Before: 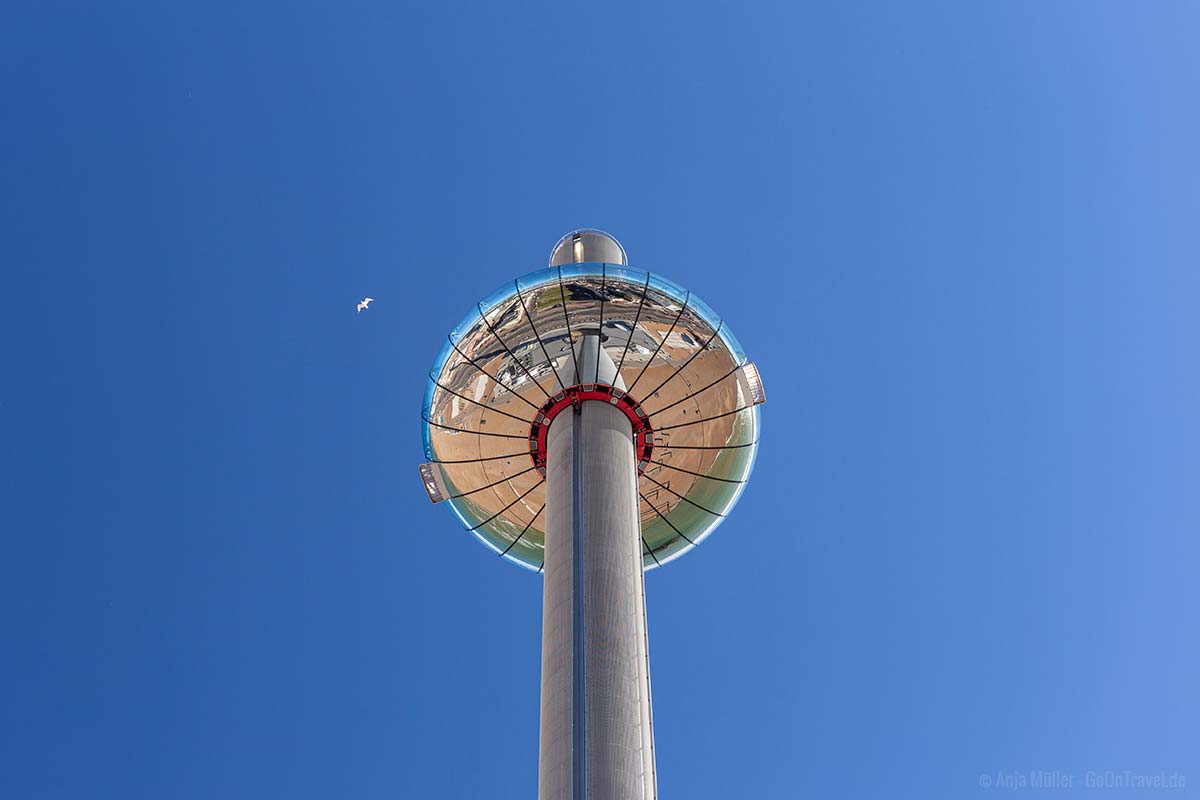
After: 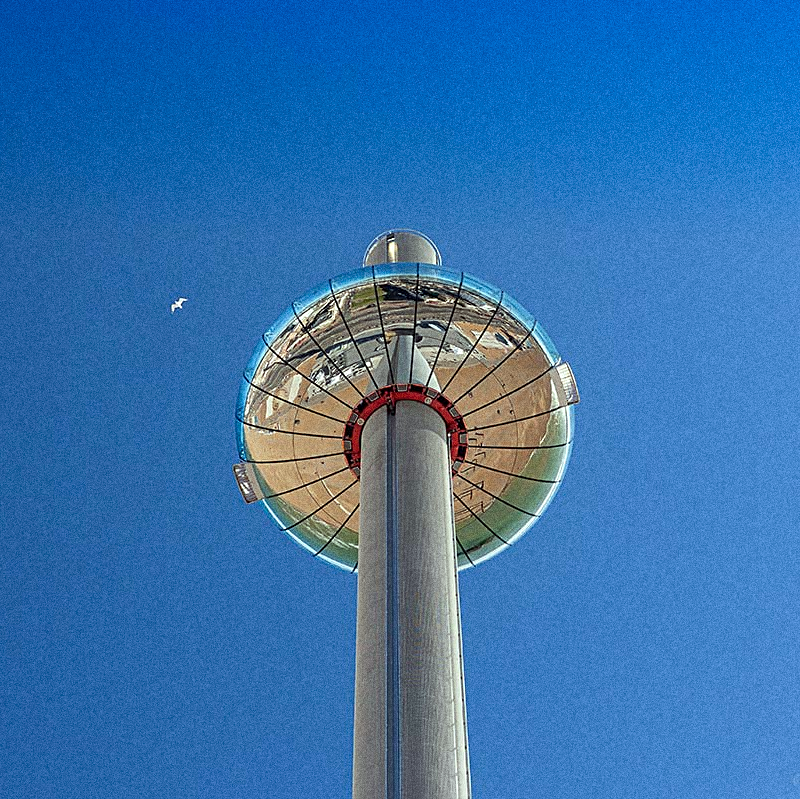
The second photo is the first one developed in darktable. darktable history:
crop and rotate: left 15.546%, right 17.787%
graduated density: density 2.02 EV, hardness 44%, rotation 0.374°, offset 8.21, hue 208.8°, saturation 97%
color correction: highlights a* -8, highlights b* 3.1
sharpen: on, module defaults
grain: coarseness 0.09 ISO, strength 40%
